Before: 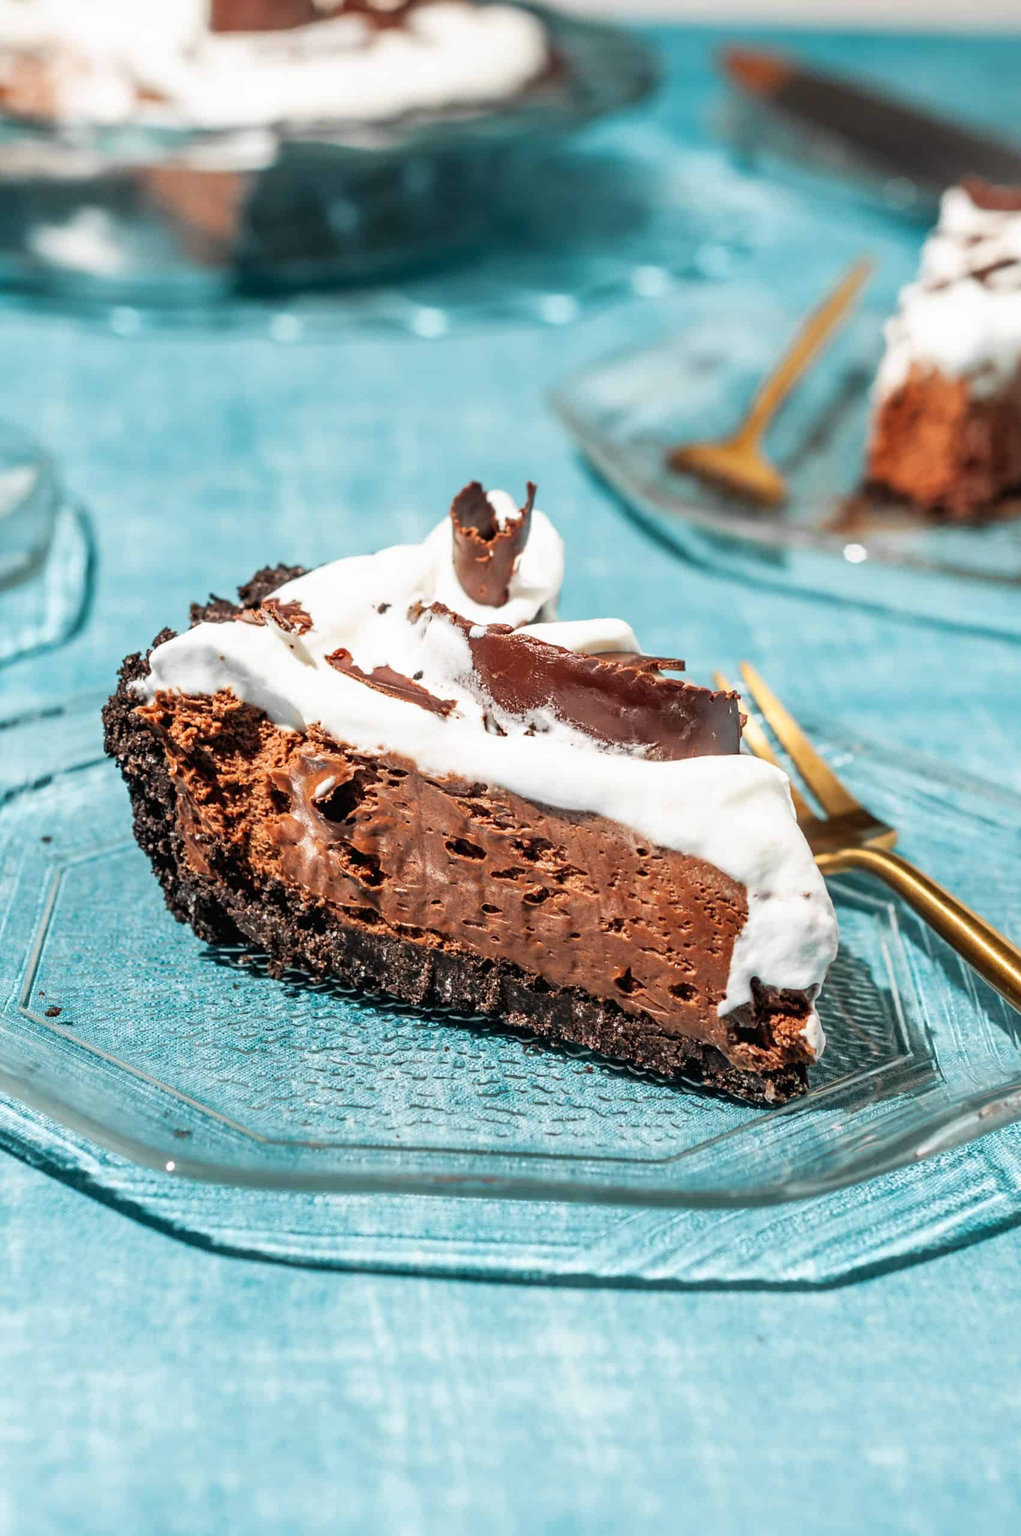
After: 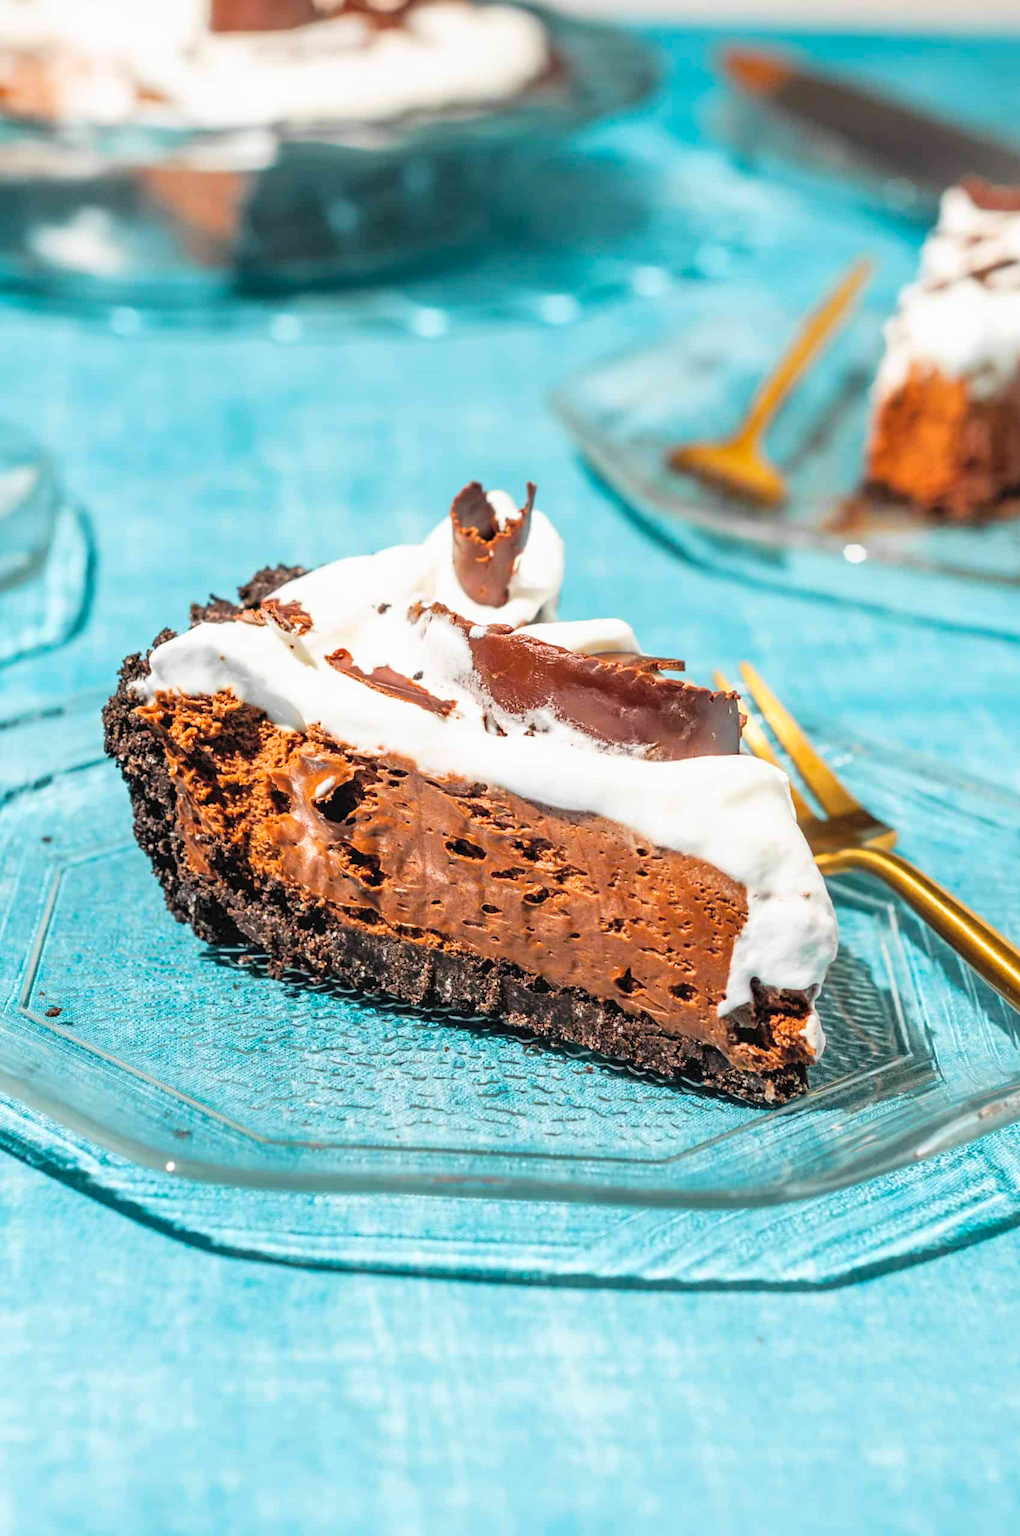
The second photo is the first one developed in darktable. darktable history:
color balance rgb: perceptual saturation grading › global saturation 25%, global vibrance 20%
contrast brightness saturation: brightness 0.15
